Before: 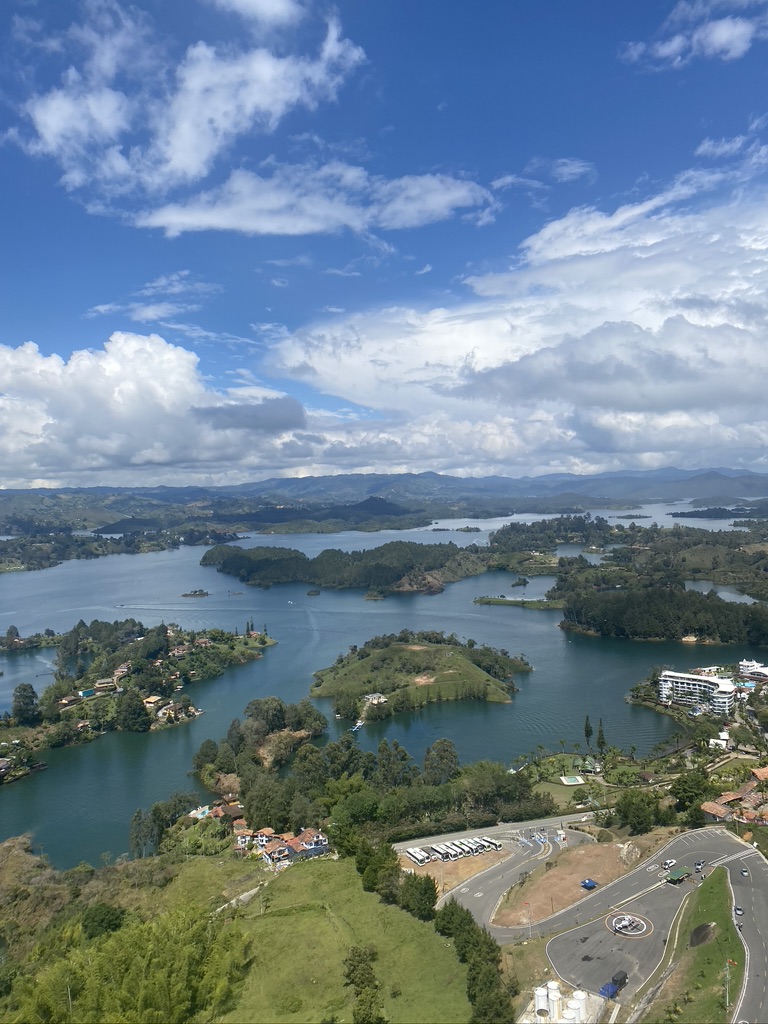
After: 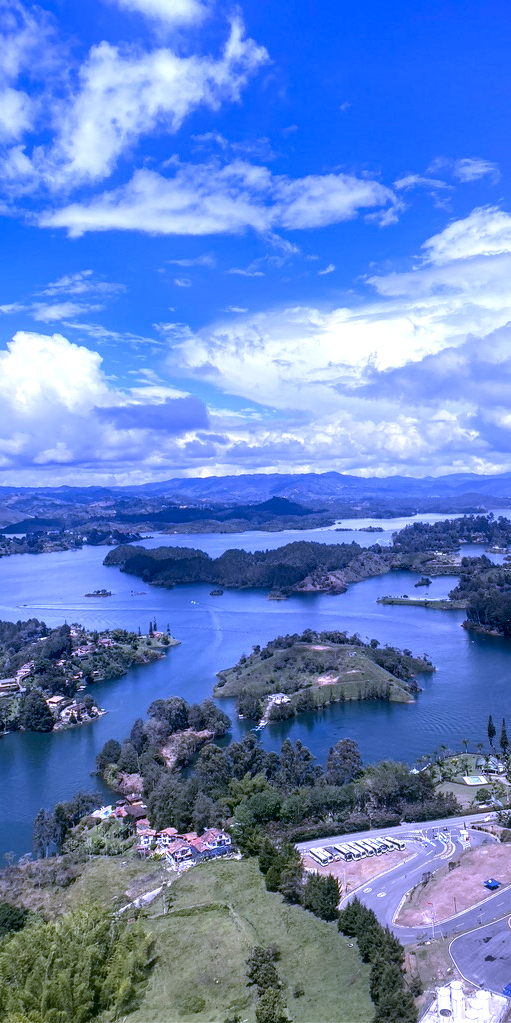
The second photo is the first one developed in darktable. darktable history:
local contrast: highlights 60%, shadows 60%, detail 160%
white balance: red 0.98, blue 1.61
crop and rotate: left 12.673%, right 20.66%
